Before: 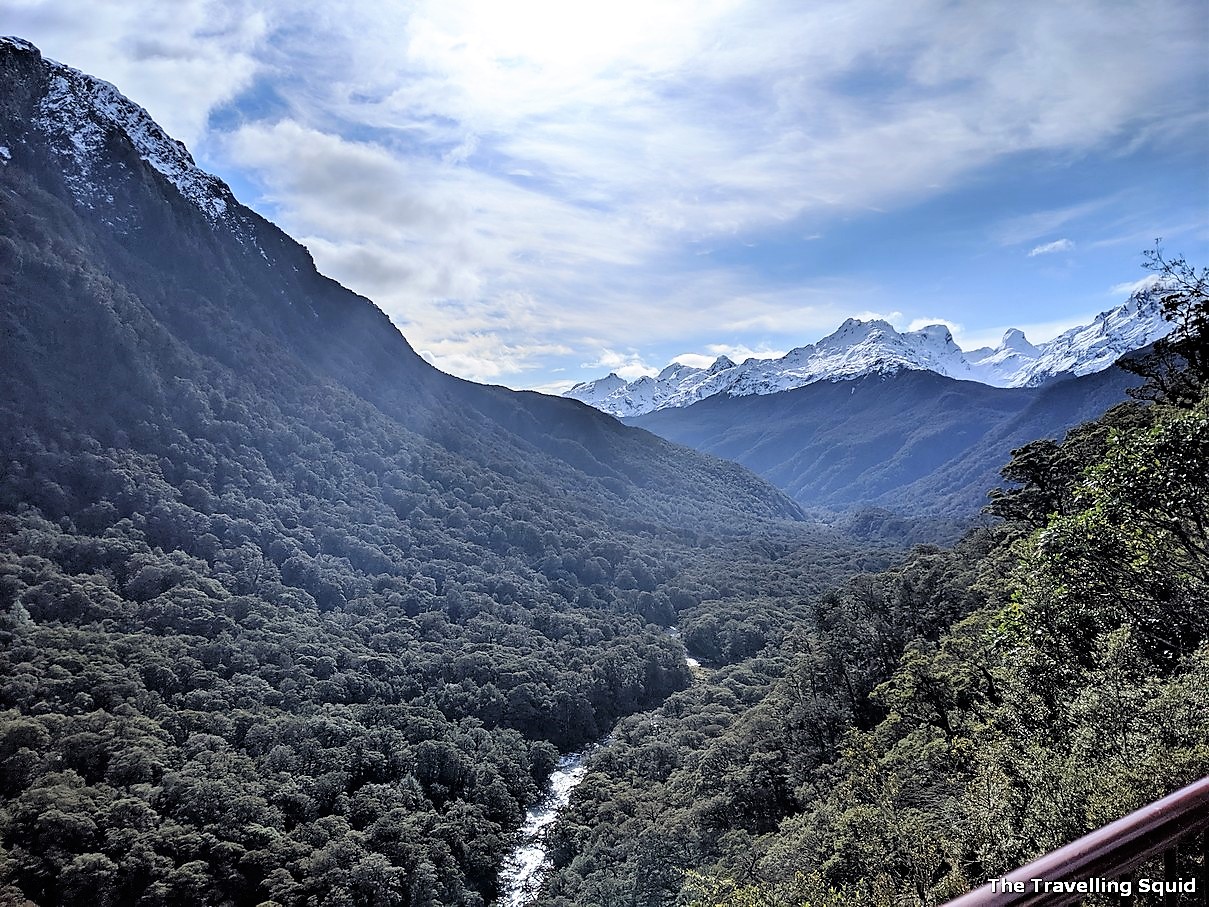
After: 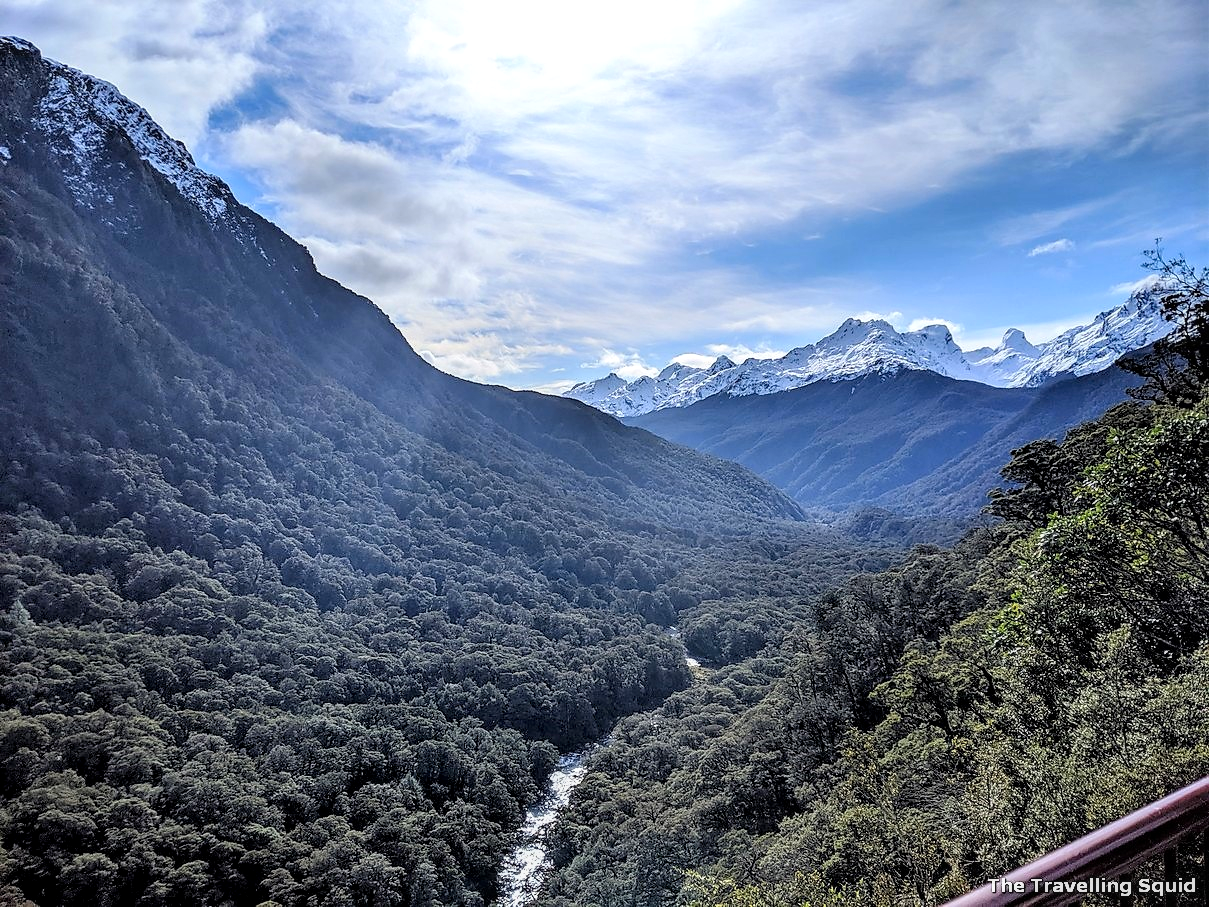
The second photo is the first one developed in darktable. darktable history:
local contrast: on, module defaults
contrast brightness saturation: saturation 0.177
